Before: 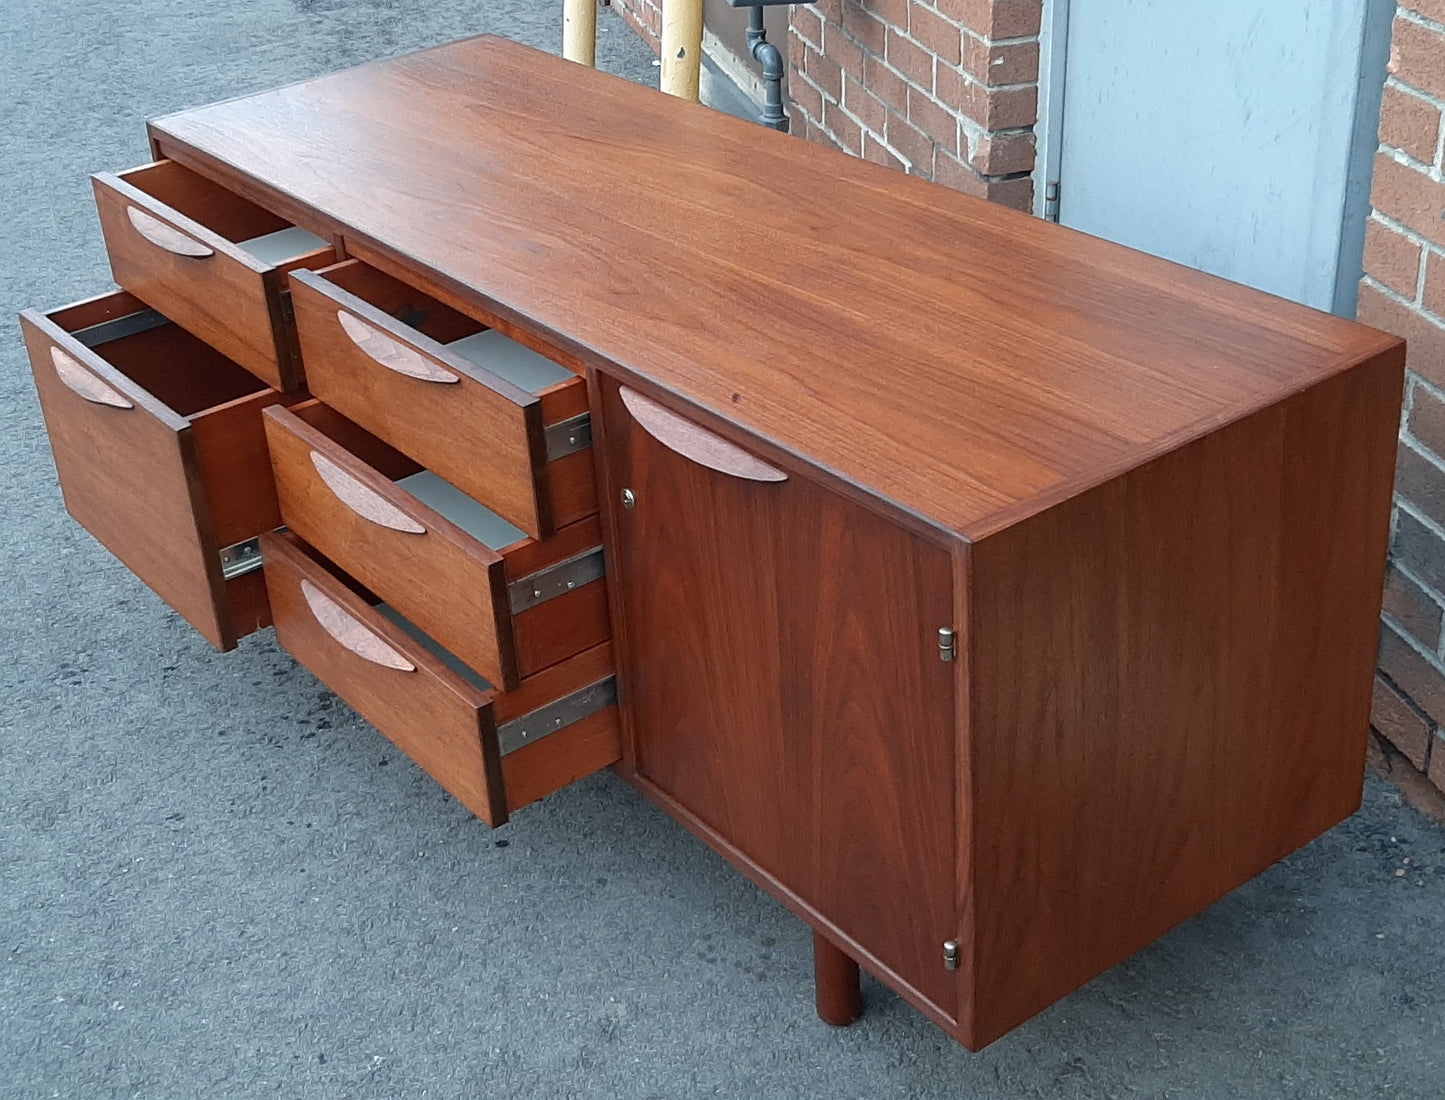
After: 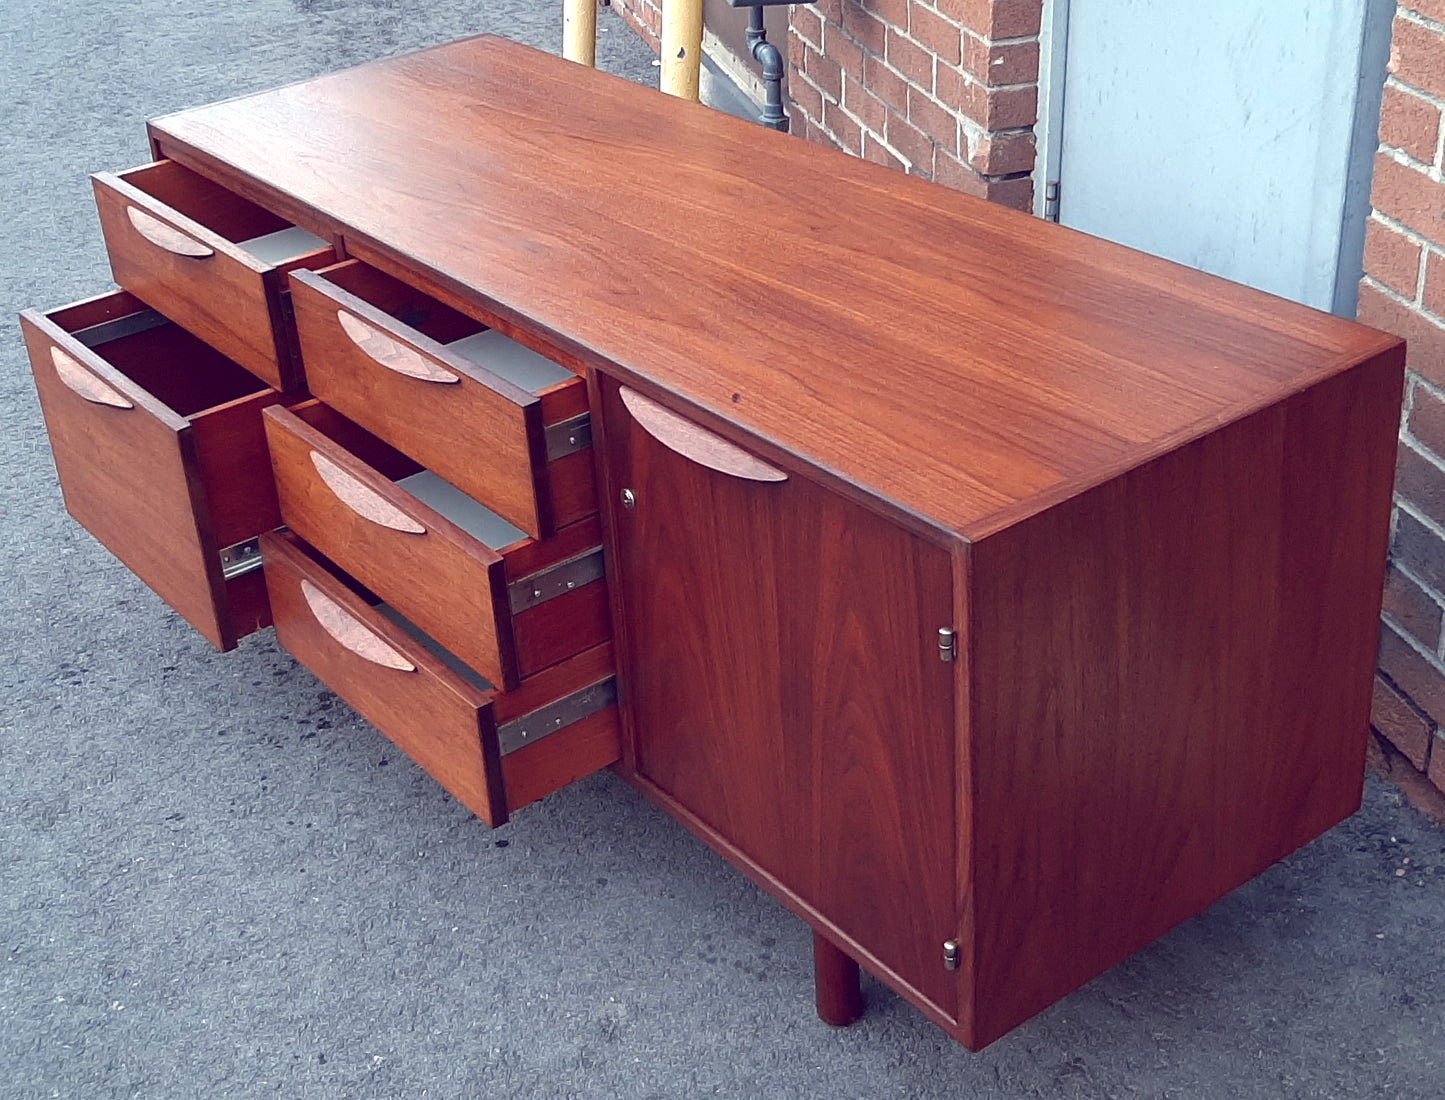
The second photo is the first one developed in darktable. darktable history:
exposure: compensate exposure bias true, compensate highlight preservation false
color balance: lift [1.001, 0.997, 0.99, 1.01], gamma [1.007, 1, 0.975, 1.025], gain [1, 1.065, 1.052, 0.935], contrast 13.25%
